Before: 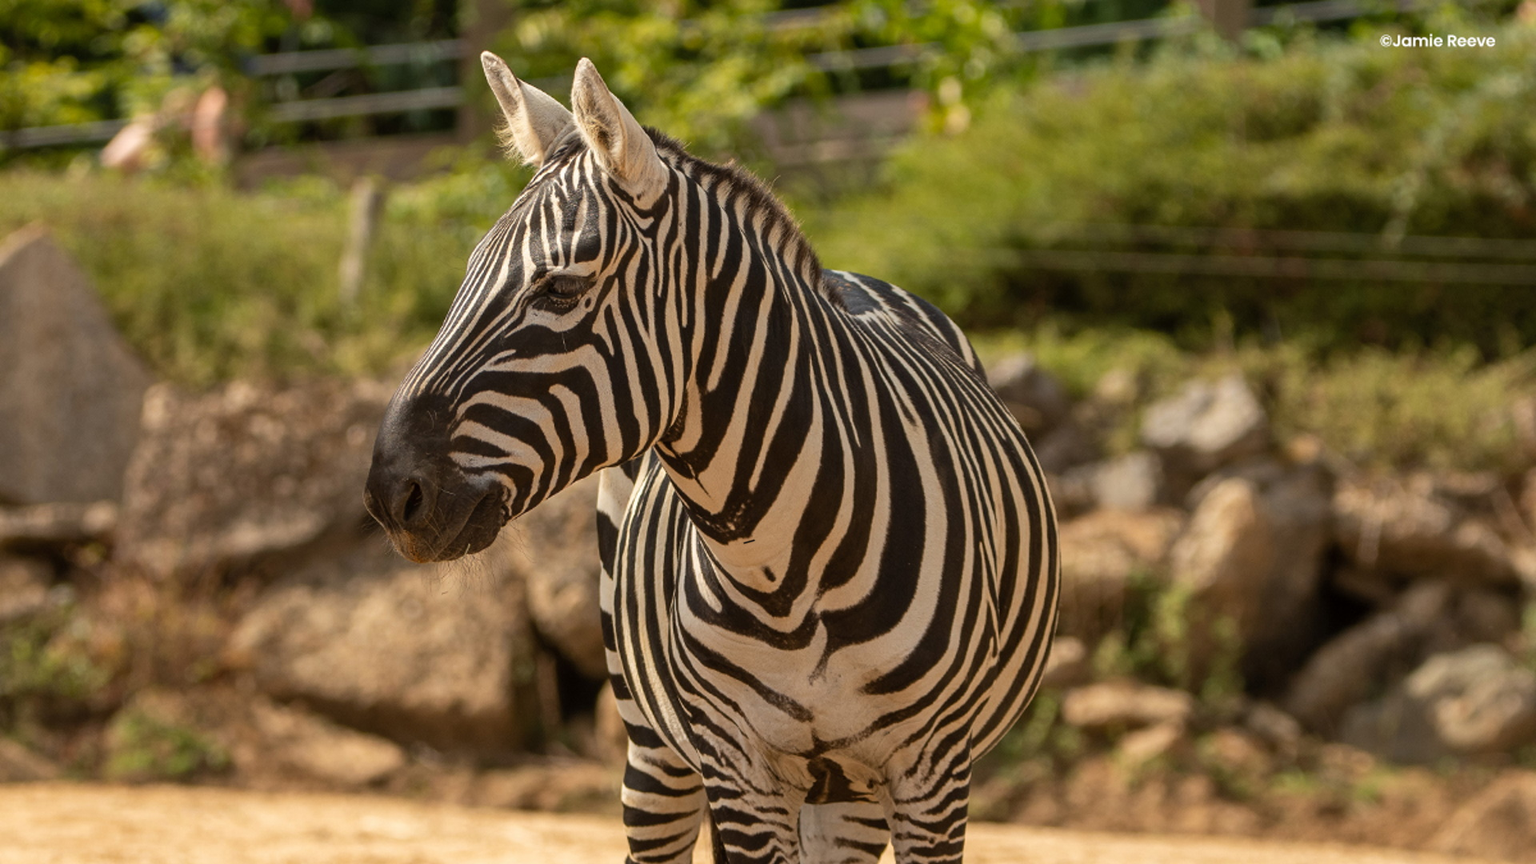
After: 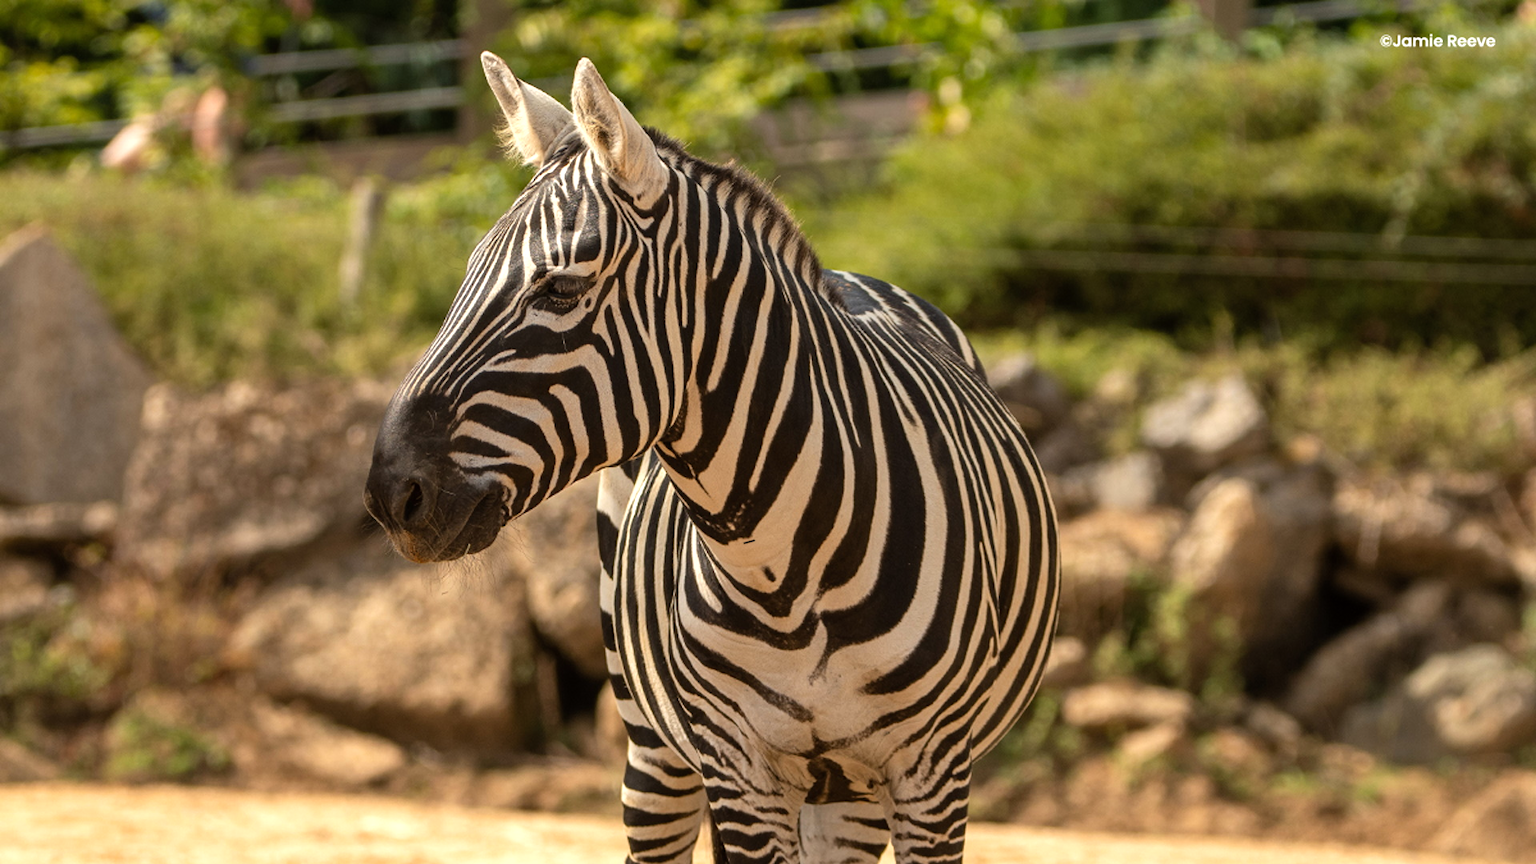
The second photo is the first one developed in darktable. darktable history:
tone equalizer: -8 EV -0.427 EV, -7 EV -0.405 EV, -6 EV -0.332 EV, -5 EV -0.23 EV, -3 EV 0.197 EV, -2 EV 0.307 EV, -1 EV 0.388 EV, +0 EV 0.403 EV
